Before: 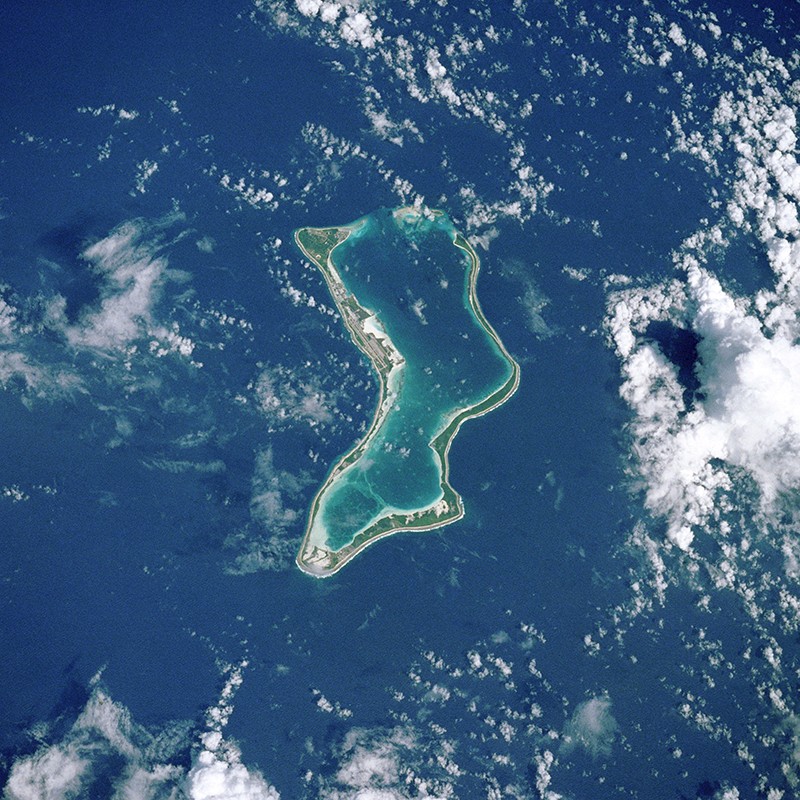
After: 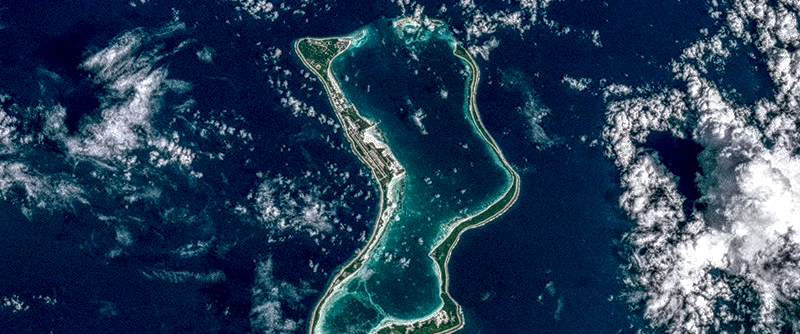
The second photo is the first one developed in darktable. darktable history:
crop and rotate: top 23.84%, bottom 34.294%
contrast brightness saturation: brightness -0.52
local contrast: highlights 0%, shadows 0%, detail 300%, midtone range 0.3
